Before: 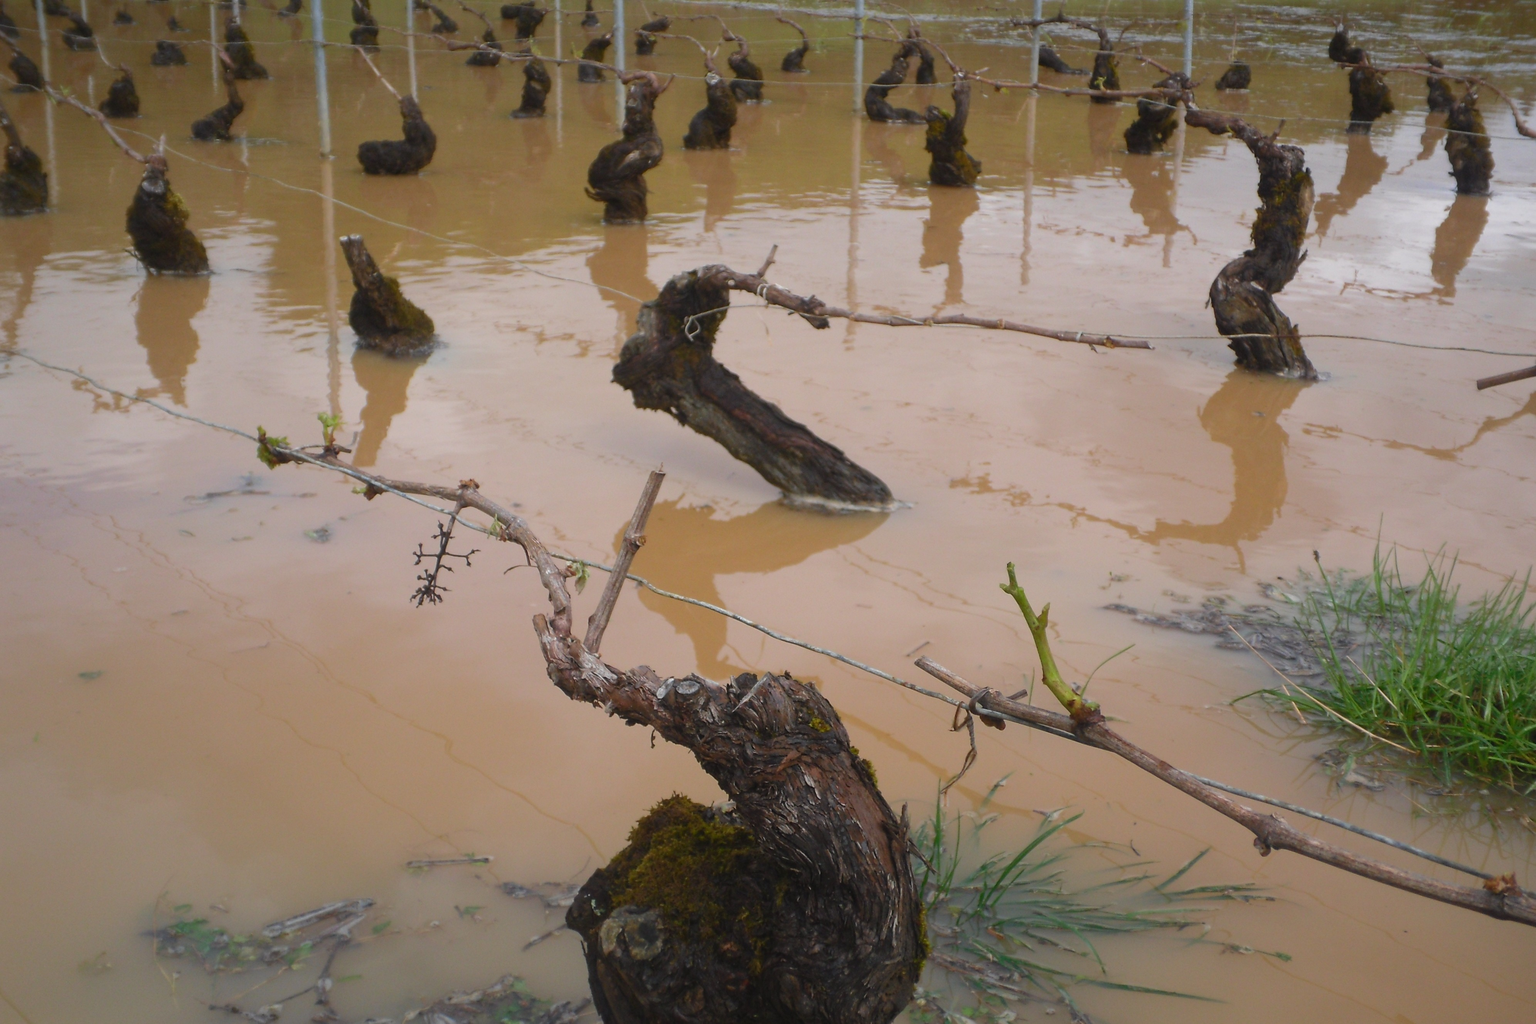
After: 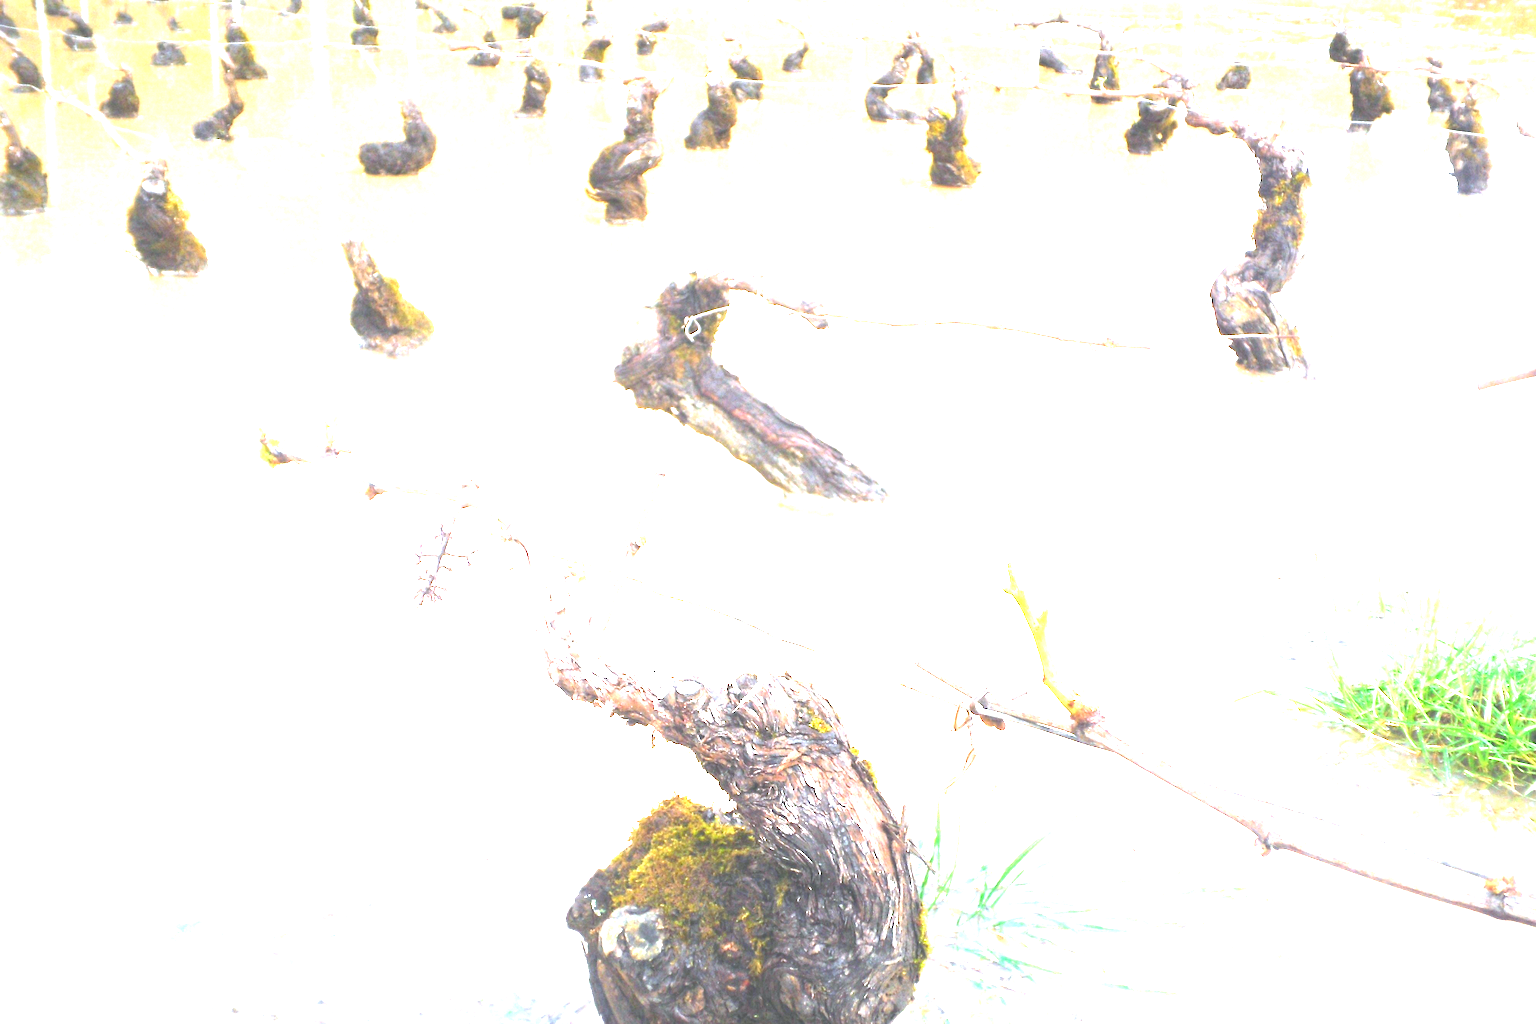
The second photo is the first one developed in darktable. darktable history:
exposure: black level correction 0, exposure 4 EV, compensate exposure bias true, compensate highlight preservation false
color calibration: x 0.367, y 0.379, temperature 4395.86 K
